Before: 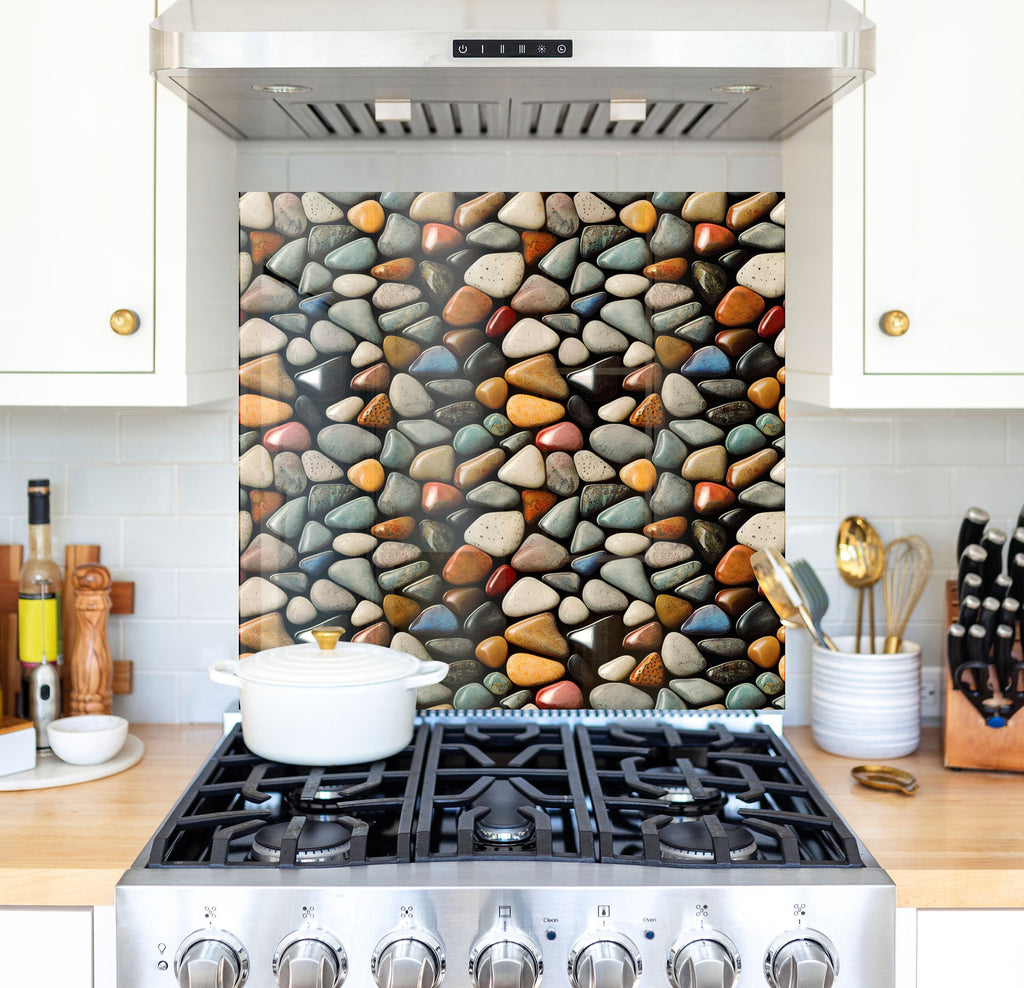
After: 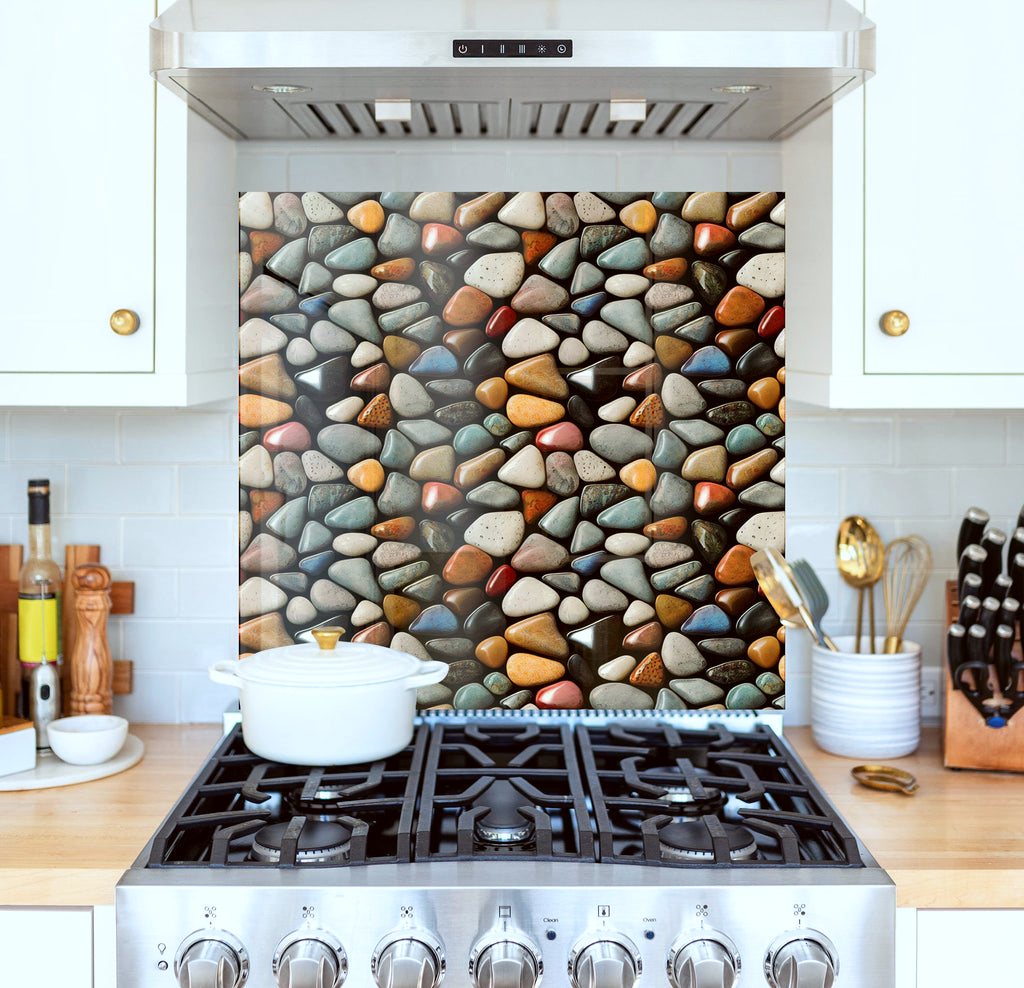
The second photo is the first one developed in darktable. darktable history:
color correction: highlights a* -3.38, highlights b* -6.17, shadows a* 3.17, shadows b* 5.14
